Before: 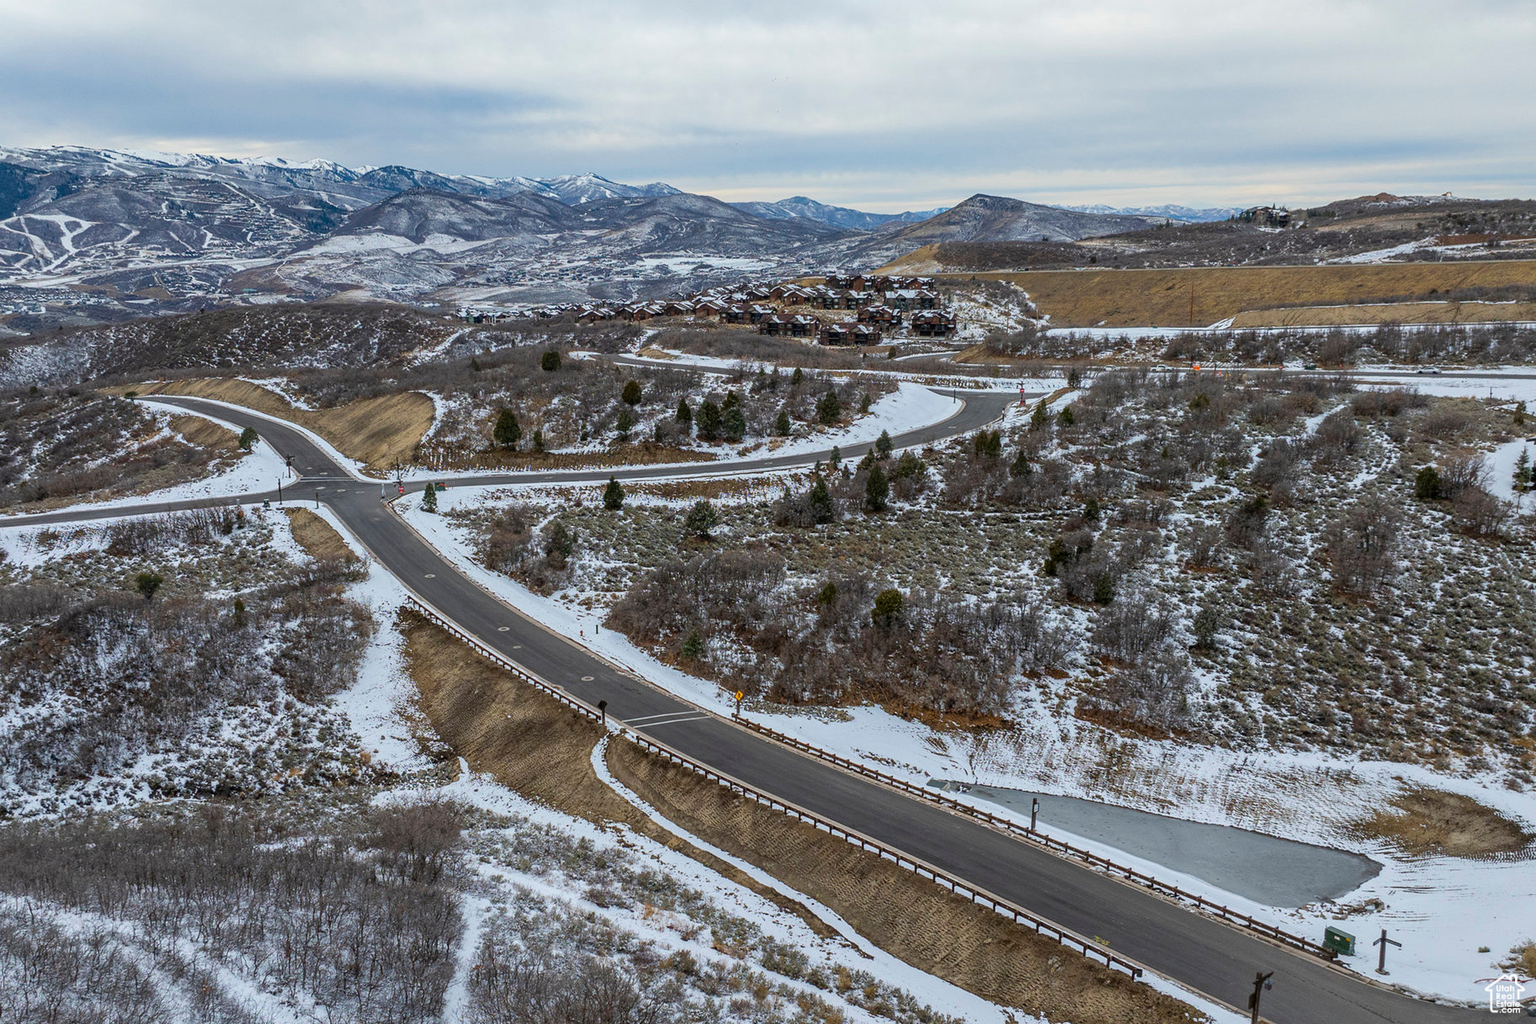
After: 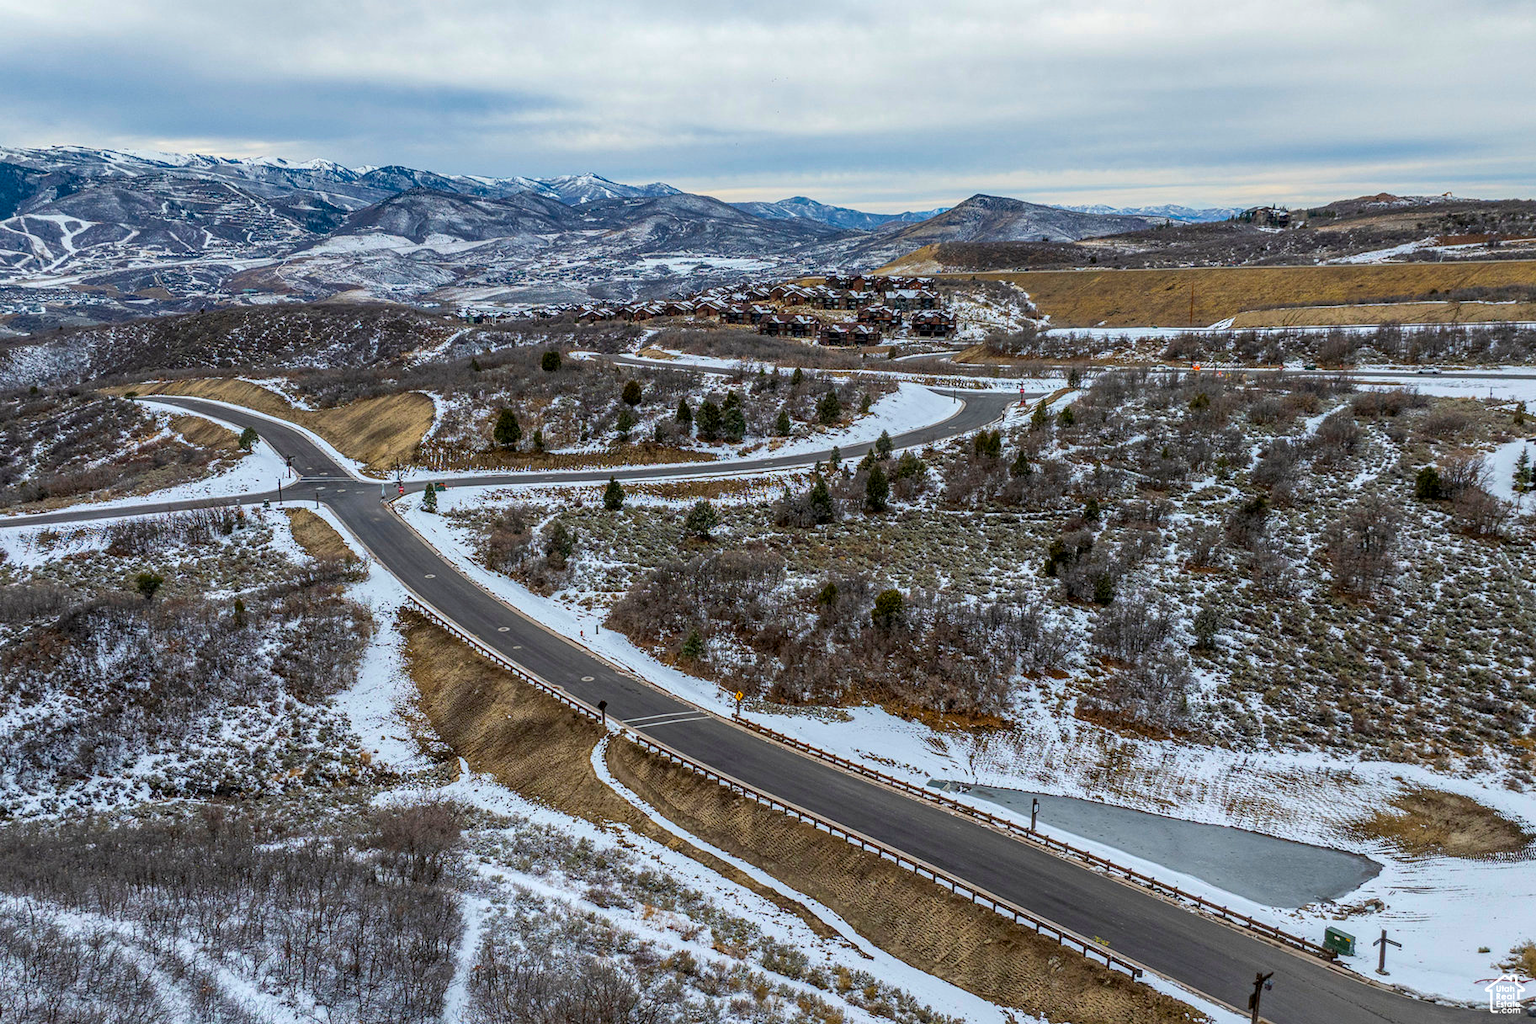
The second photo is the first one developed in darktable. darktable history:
color balance rgb: perceptual saturation grading › global saturation 20%, global vibrance 20%
local contrast: detail 130%
